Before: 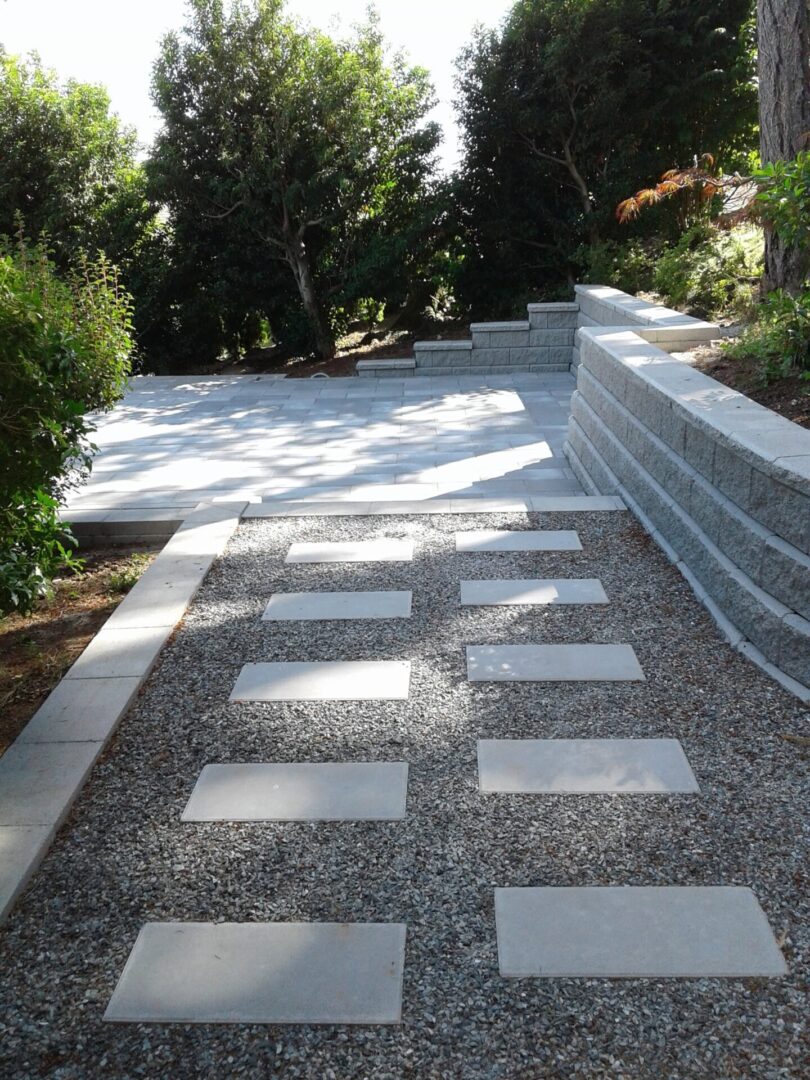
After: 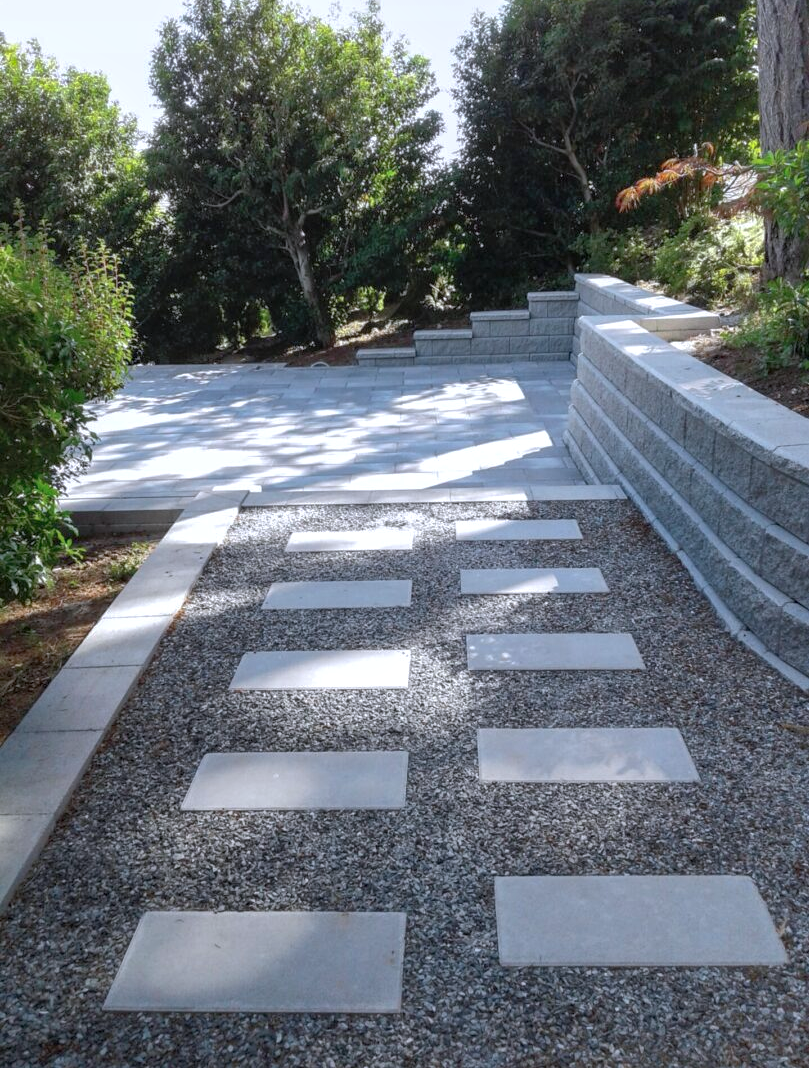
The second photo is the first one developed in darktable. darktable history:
shadows and highlights: on, module defaults
color calibration: illuminant as shot in camera, x 0.358, y 0.373, temperature 4628.91 K
crop: top 1.049%, right 0.001%
local contrast: on, module defaults
